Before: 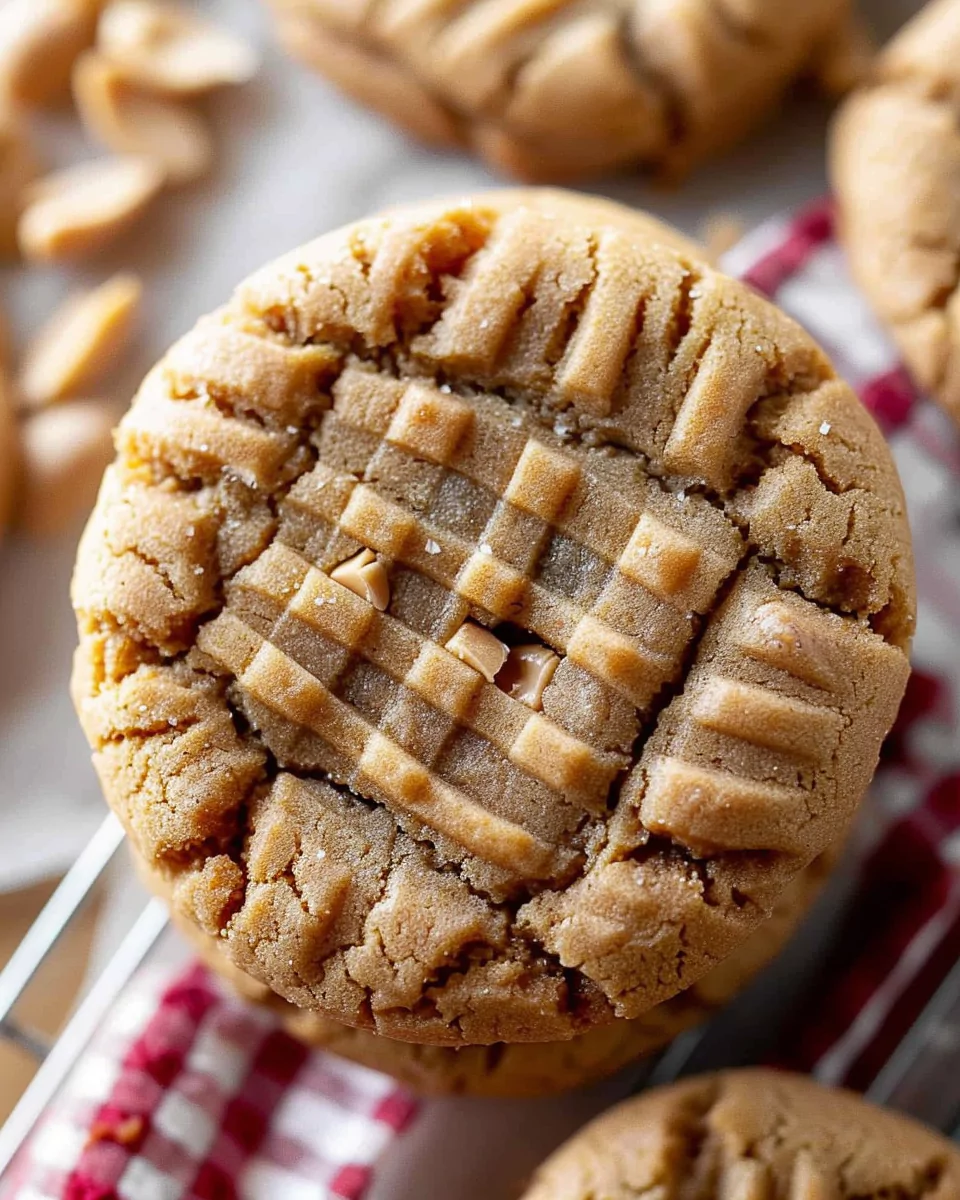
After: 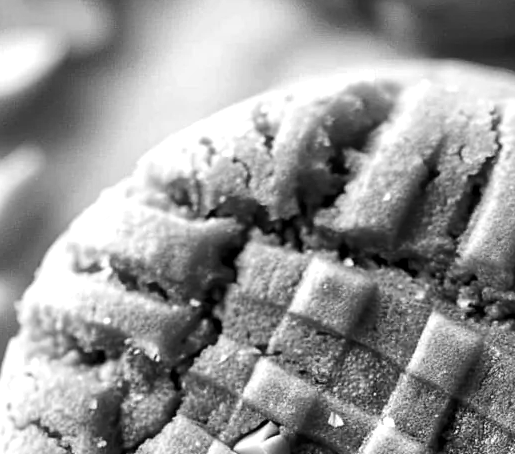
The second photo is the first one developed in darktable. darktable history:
tone equalizer: -8 EV -0.417 EV, -7 EV -0.389 EV, -6 EV -0.333 EV, -5 EV -0.222 EV, -3 EV 0.222 EV, -2 EV 0.333 EV, -1 EV 0.389 EV, +0 EV 0.417 EV, edges refinement/feathering 500, mask exposure compensation -1.57 EV, preserve details no
color calibration: output gray [0.253, 0.26, 0.487, 0], gray › normalize channels true, illuminant same as pipeline (D50), adaptation XYZ, x 0.346, y 0.359, gamut compression 0
contrast equalizer: octaves 7, y [[0.6 ×6], [0.55 ×6], [0 ×6], [0 ×6], [0 ×6]], mix 0.3
crop: left 10.121%, top 10.631%, right 36.218%, bottom 51.526%
